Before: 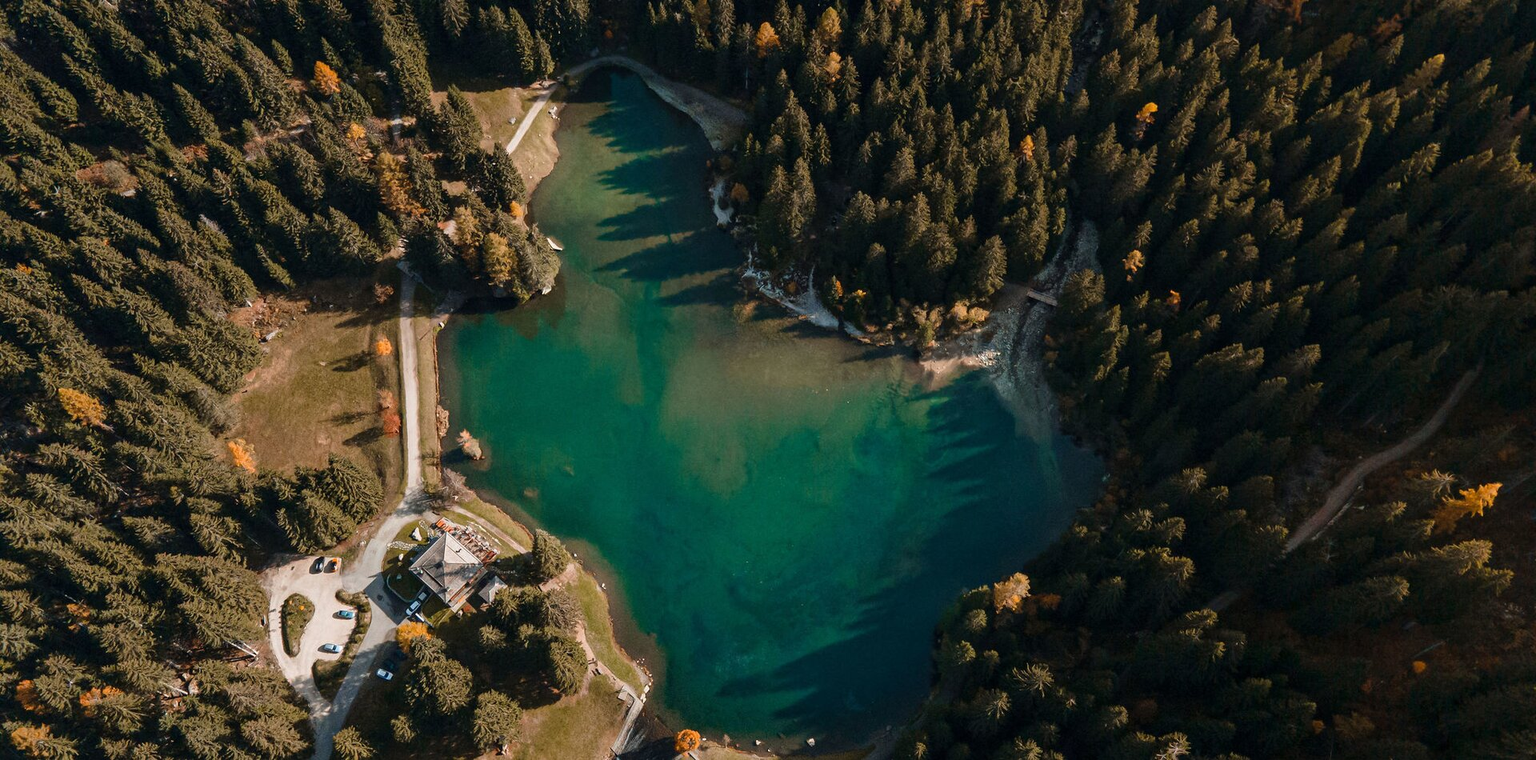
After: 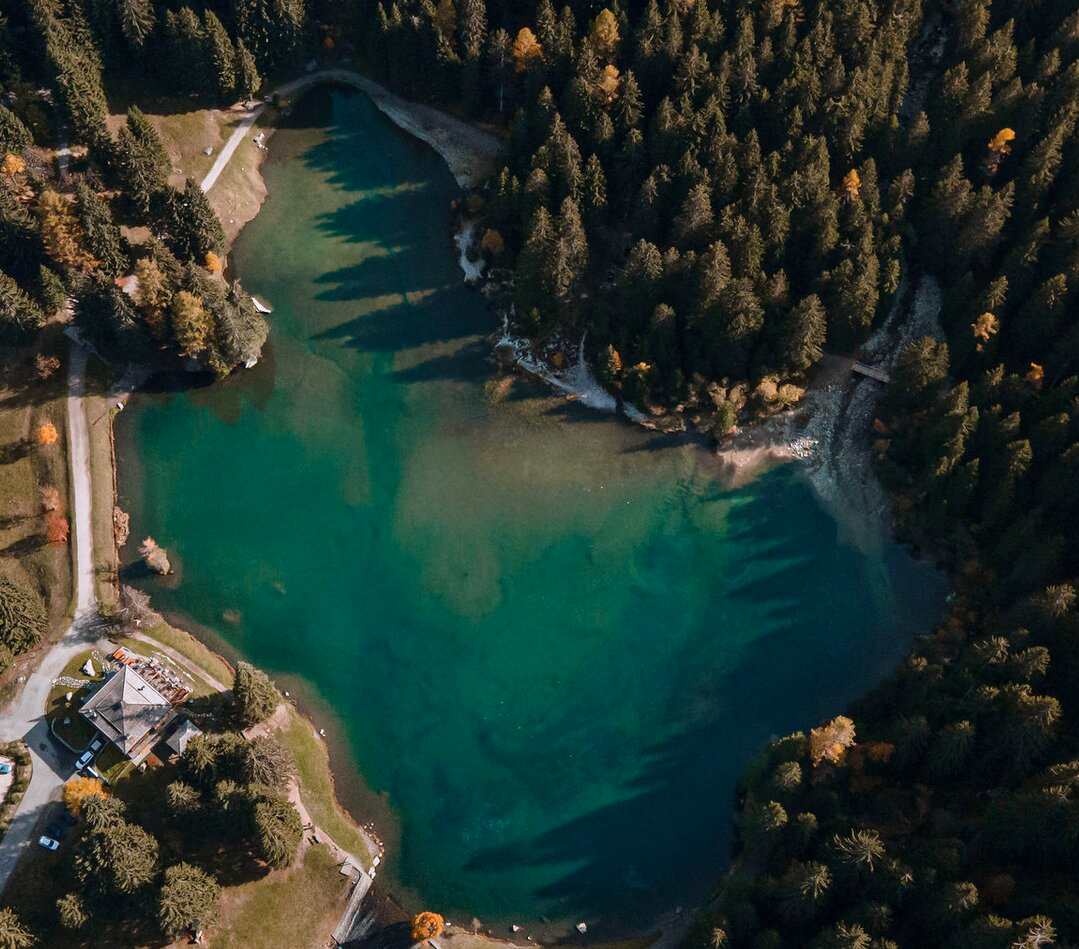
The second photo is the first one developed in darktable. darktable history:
crop and rotate: left 22.516%, right 21.234%
color calibration: illuminant as shot in camera, x 0.358, y 0.373, temperature 4628.91 K
